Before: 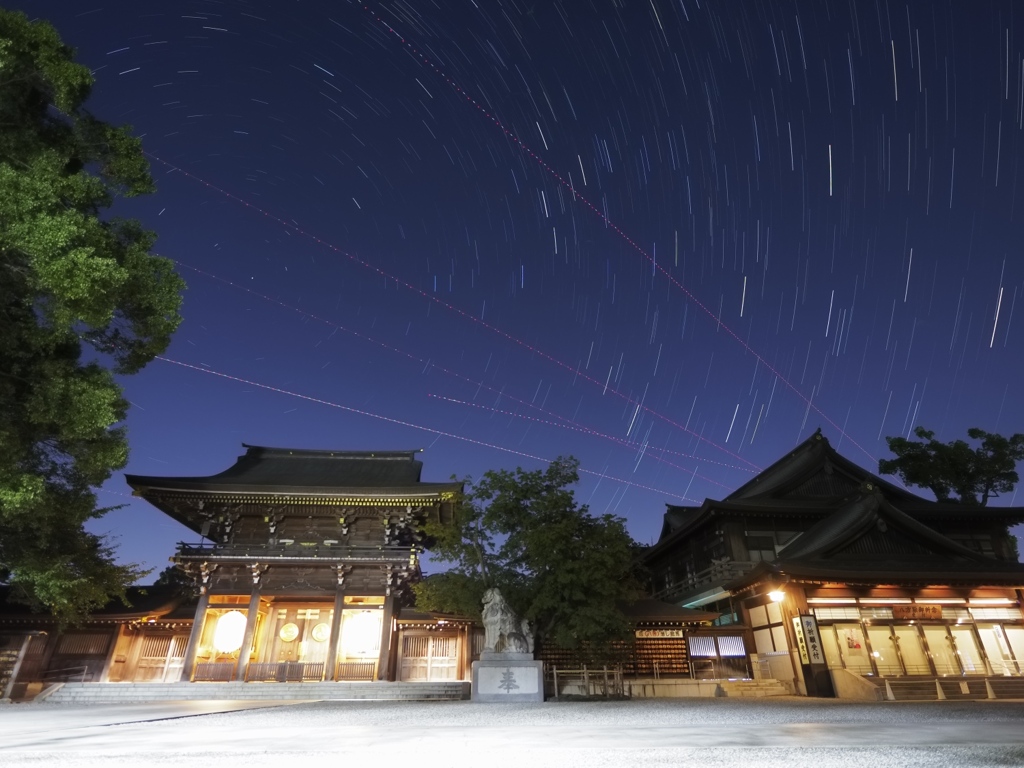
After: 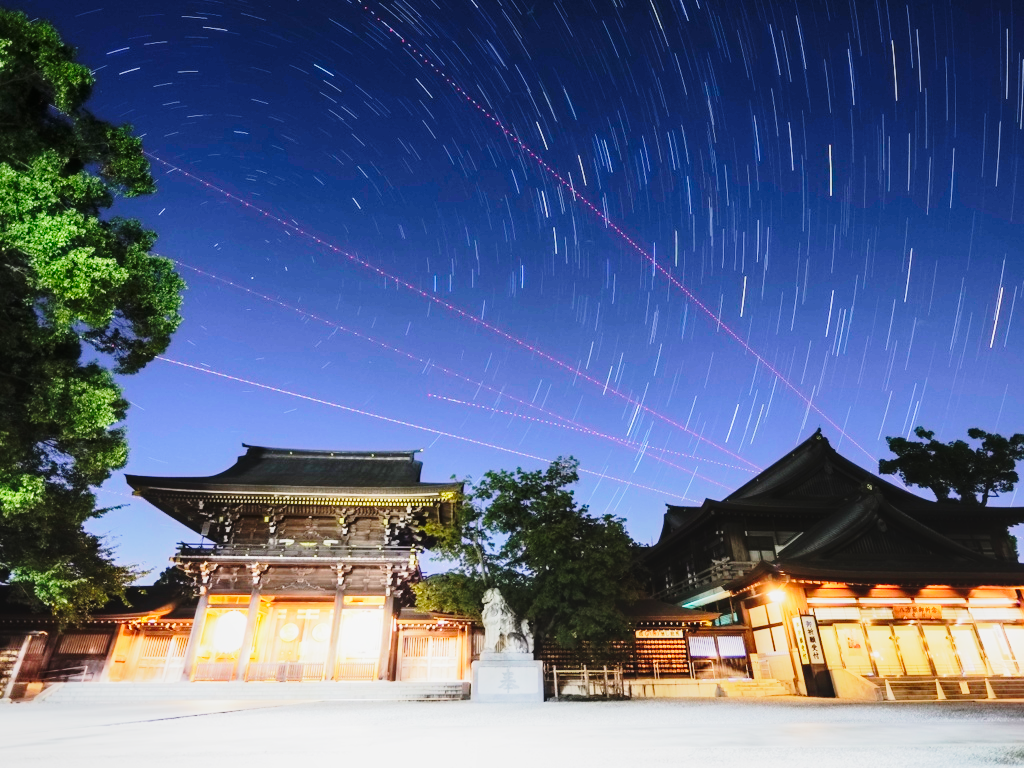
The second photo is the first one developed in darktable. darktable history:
local contrast: detail 109%
base curve: curves: ch0 [(0, 0) (0.028, 0.03) (0.121, 0.232) (0.46, 0.748) (0.859, 0.968) (1, 1)], preserve colors none
tone equalizer: -7 EV 0.16 EV, -6 EV 0.614 EV, -5 EV 1.13 EV, -4 EV 1.32 EV, -3 EV 1.18 EV, -2 EV 0.6 EV, -1 EV 0.147 EV, edges refinement/feathering 500, mask exposure compensation -1.57 EV, preserve details no
